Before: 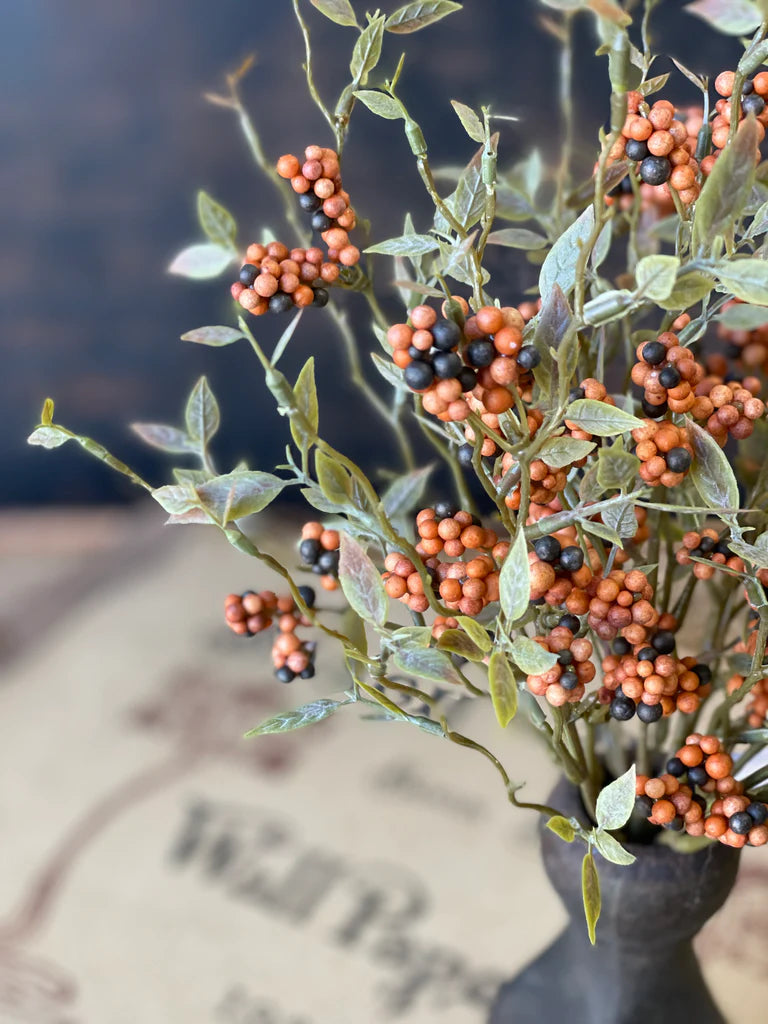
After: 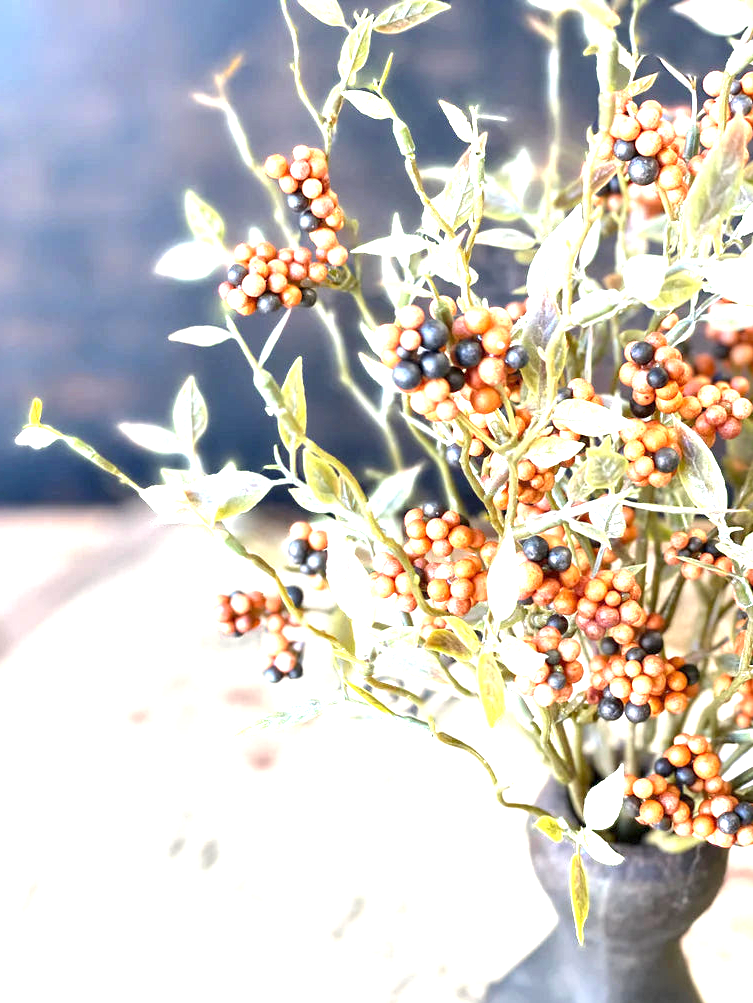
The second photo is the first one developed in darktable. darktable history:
exposure: black level correction 0, exposure 1.882 EV, compensate highlight preservation false
crop: left 1.662%, right 0.279%, bottom 2.047%
local contrast: highlights 101%, shadows 100%, detail 119%, midtone range 0.2
